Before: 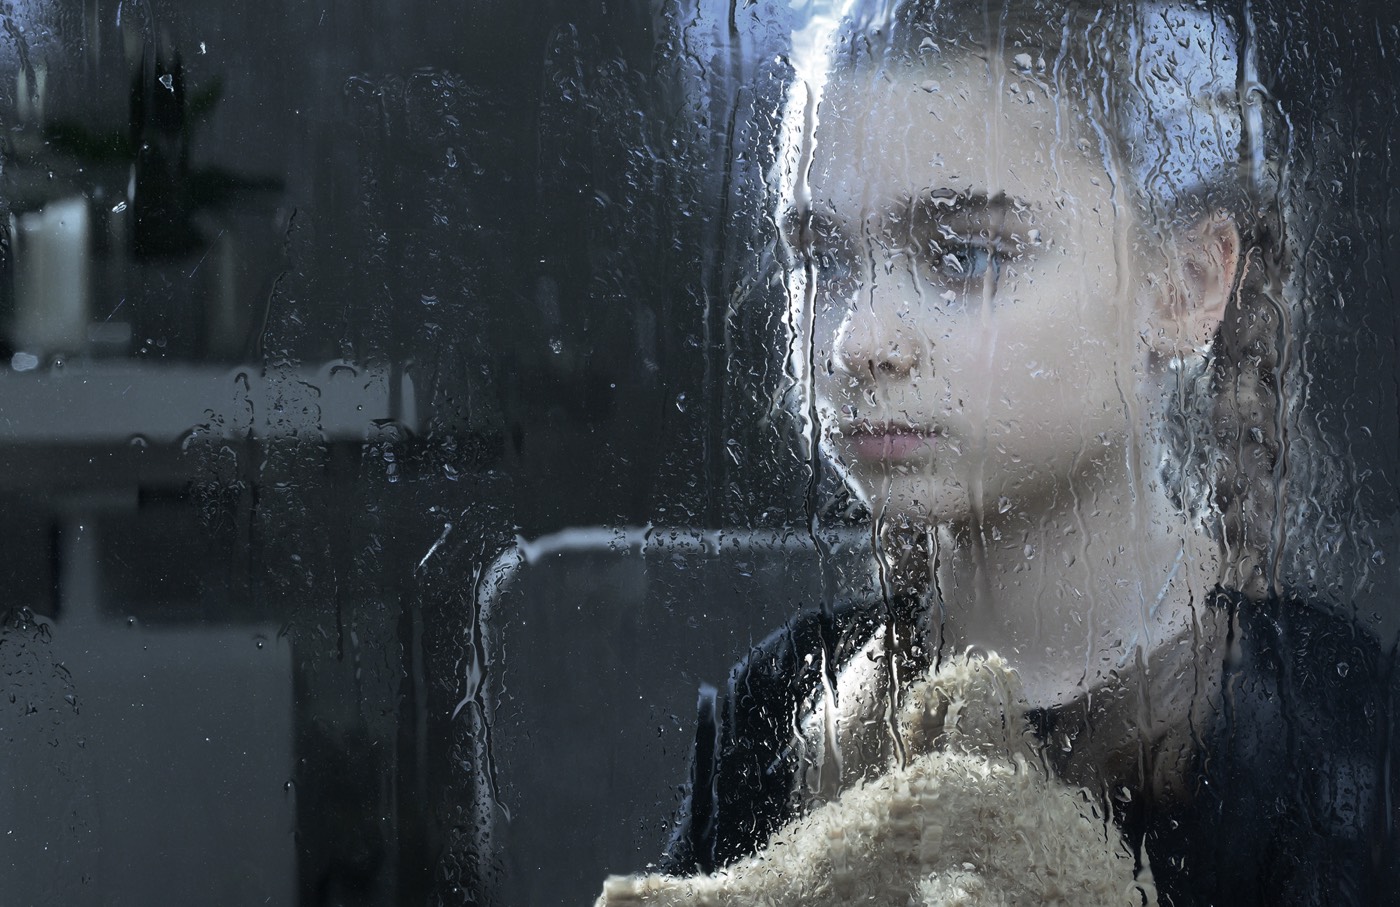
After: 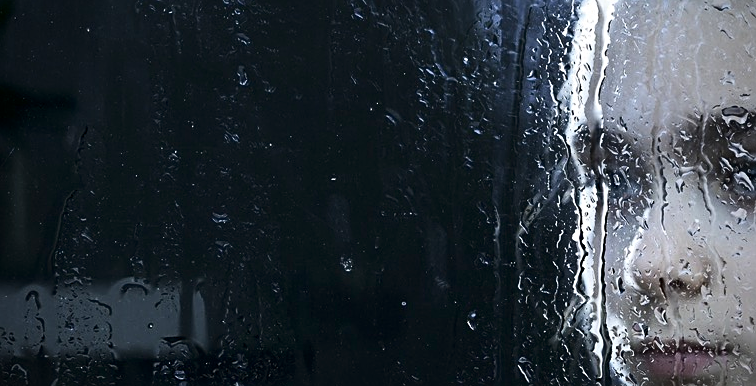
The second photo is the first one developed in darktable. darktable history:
crop: left 14.971%, top 9.107%, right 31.001%, bottom 48.228%
sharpen: on, module defaults
contrast brightness saturation: contrast 0.201, brightness -0.109, saturation 0.1
vignetting: brightness -0.591, saturation 0.001
color balance rgb: global offset › luminance -0.281%, global offset › hue 261.42°, perceptual saturation grading › global saturation -0.139%
